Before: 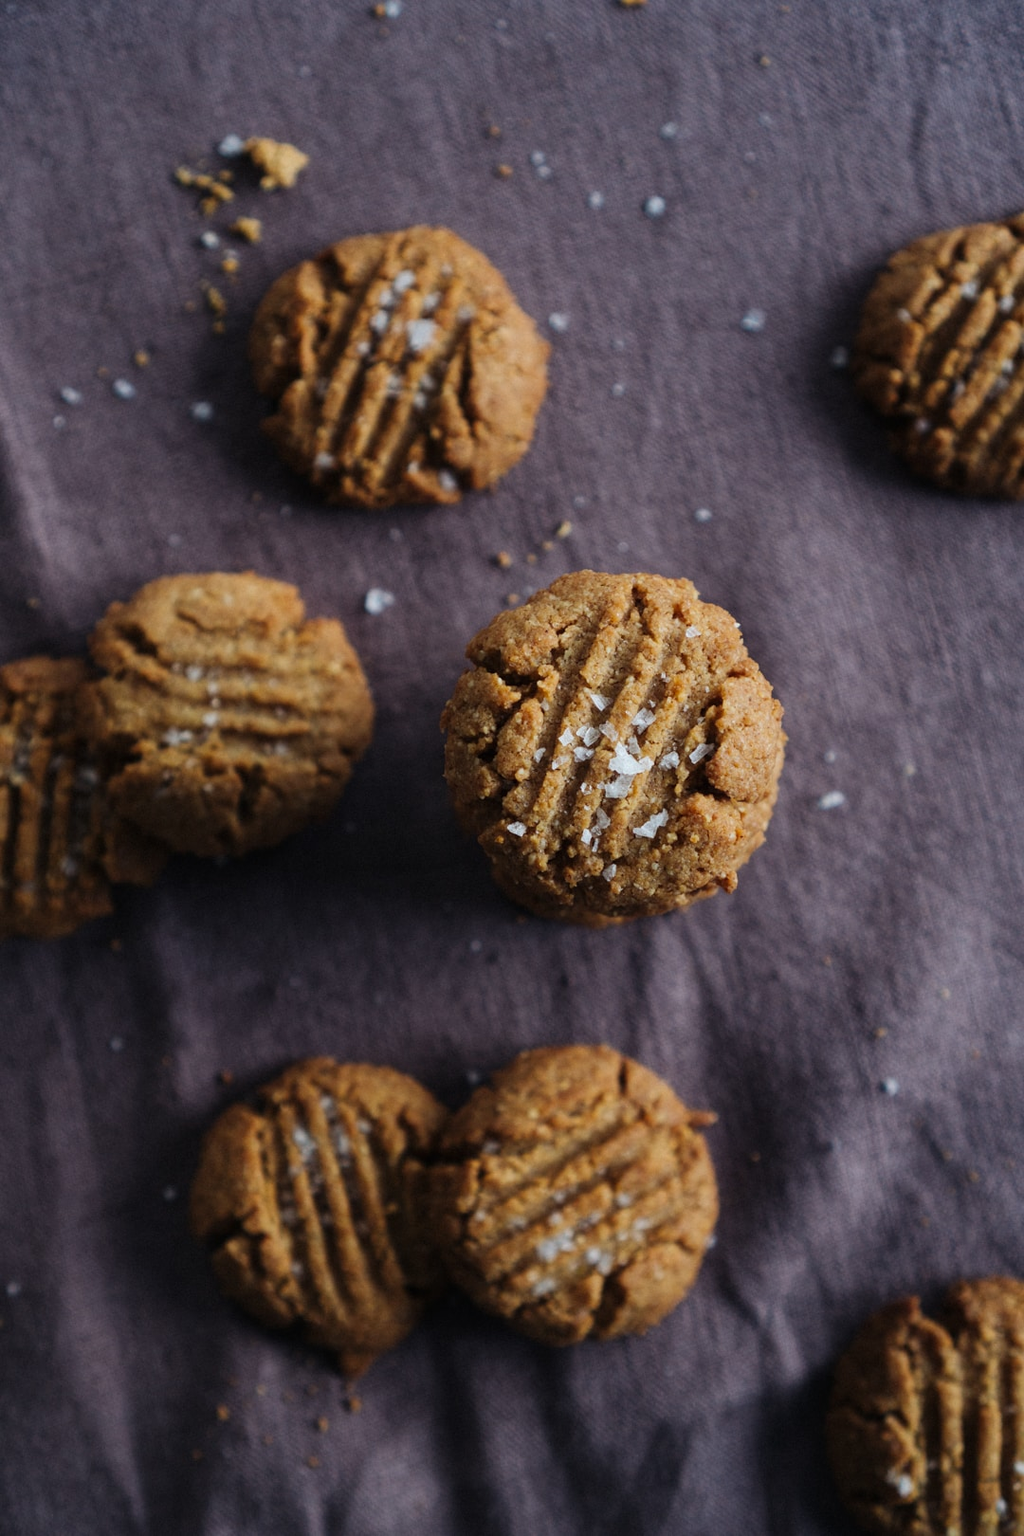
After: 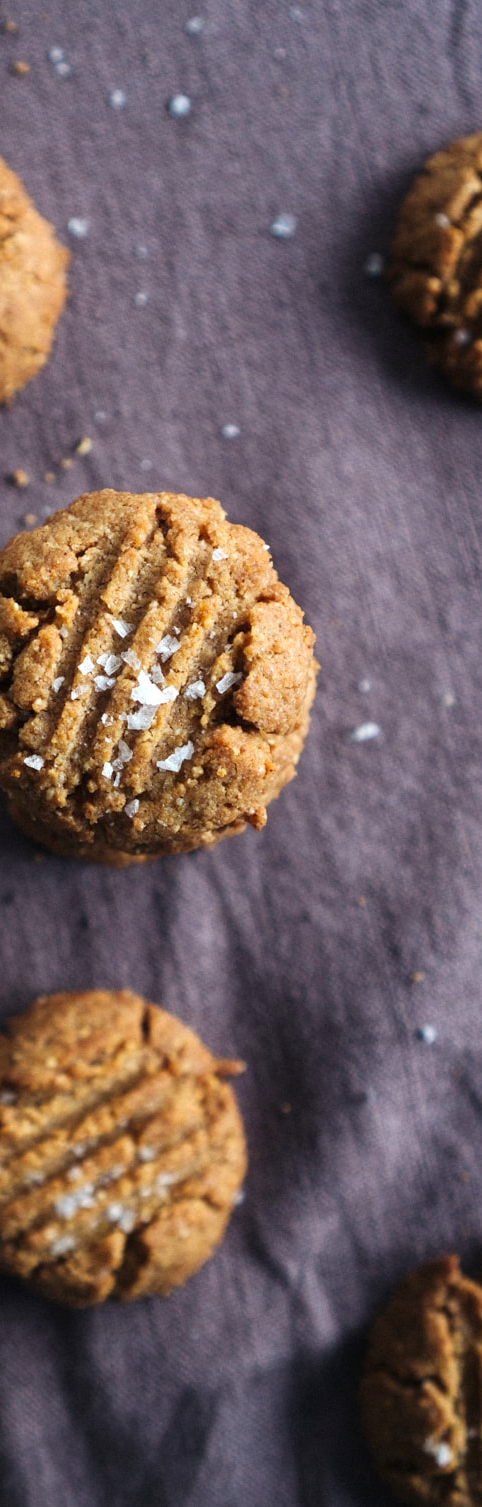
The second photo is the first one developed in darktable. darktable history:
exposure: exposure 0.601 EV, compensate exposure bias true, compensate highlight preservation false
crop: left 47.34%, top 6.936%, right 7.963%
